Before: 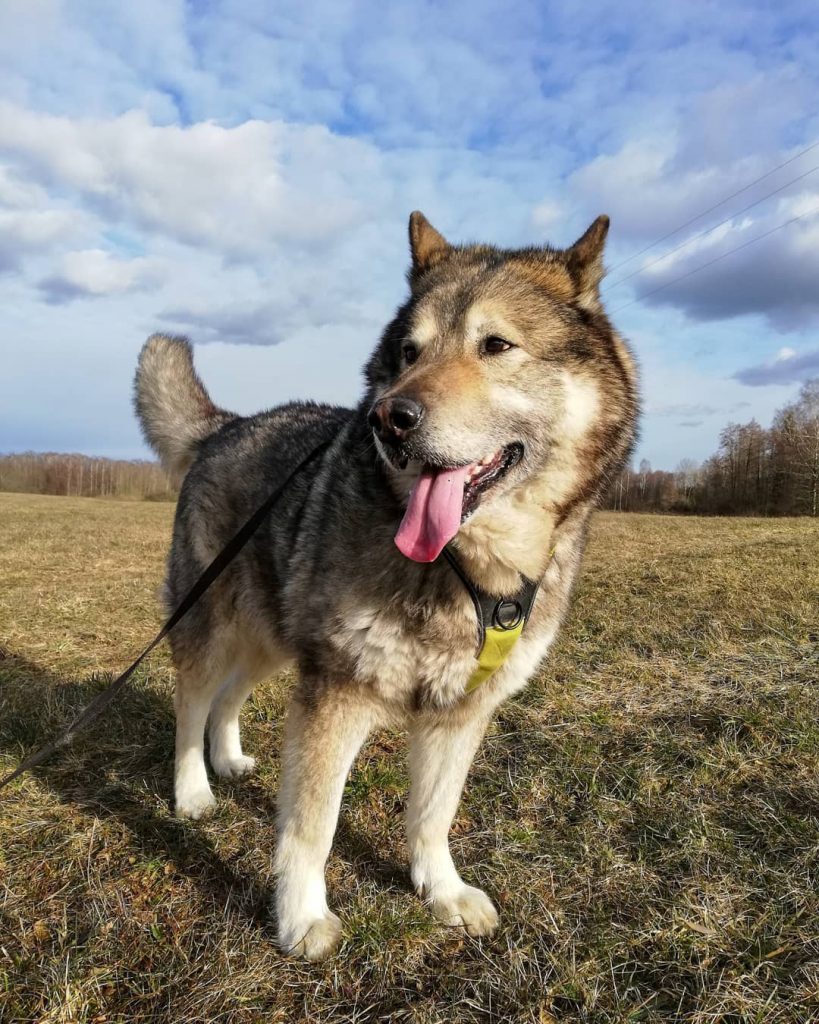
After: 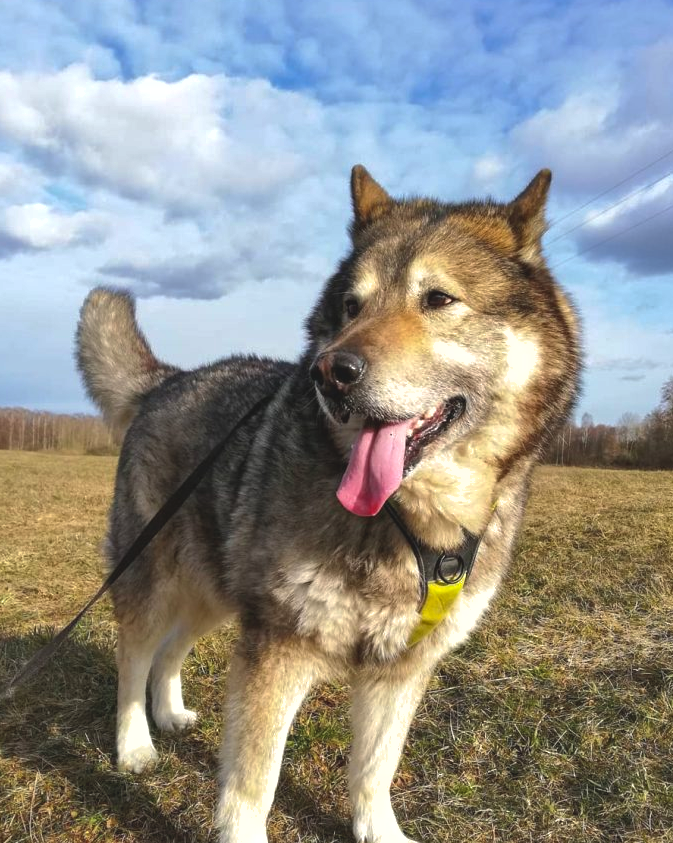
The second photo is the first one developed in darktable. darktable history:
shadows and highlights: on, module defaults
crop and rotate: left 7.147%, top 4.493%, right 10.585%, bottom 13.138%
color balance rgb: global offset › luminance 0.678%, perceptual saturation grading › global saturation 9.633%, perceptual brilliance grading › global brilliance 1.196%, perceptual brilliance grading › highlights 8.556%, perceptual brilliance grading › shadows -4.248%
